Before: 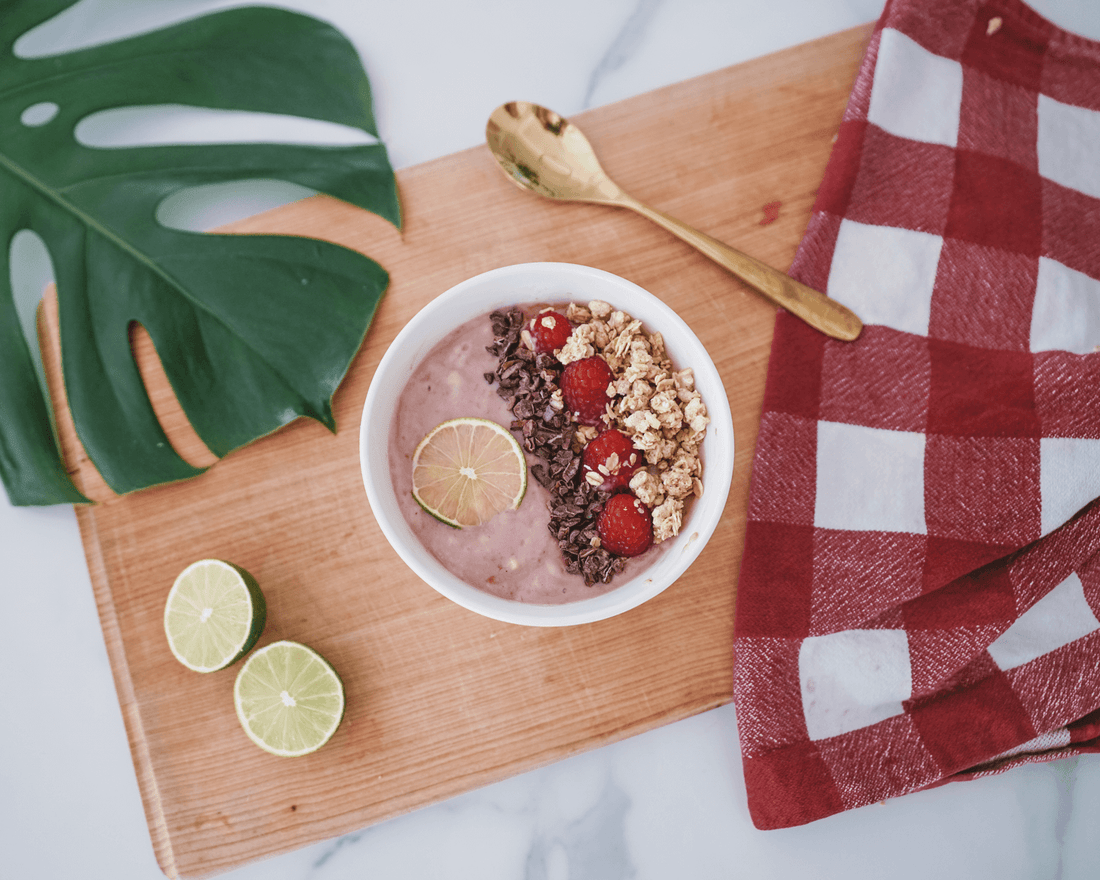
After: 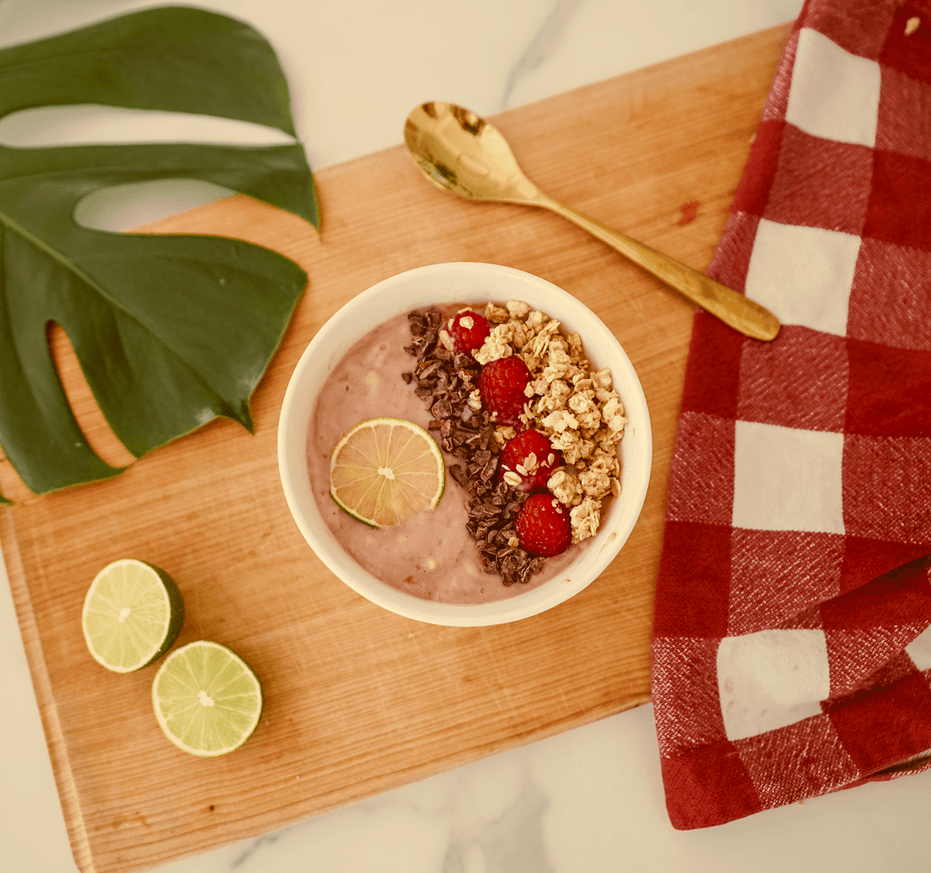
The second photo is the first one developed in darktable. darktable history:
crop: left 7.458%, right 7.812%
color correction: highlights a* 1.09, highlights b* 24.37, shadows a* 16.15, shadows b* 24.86
